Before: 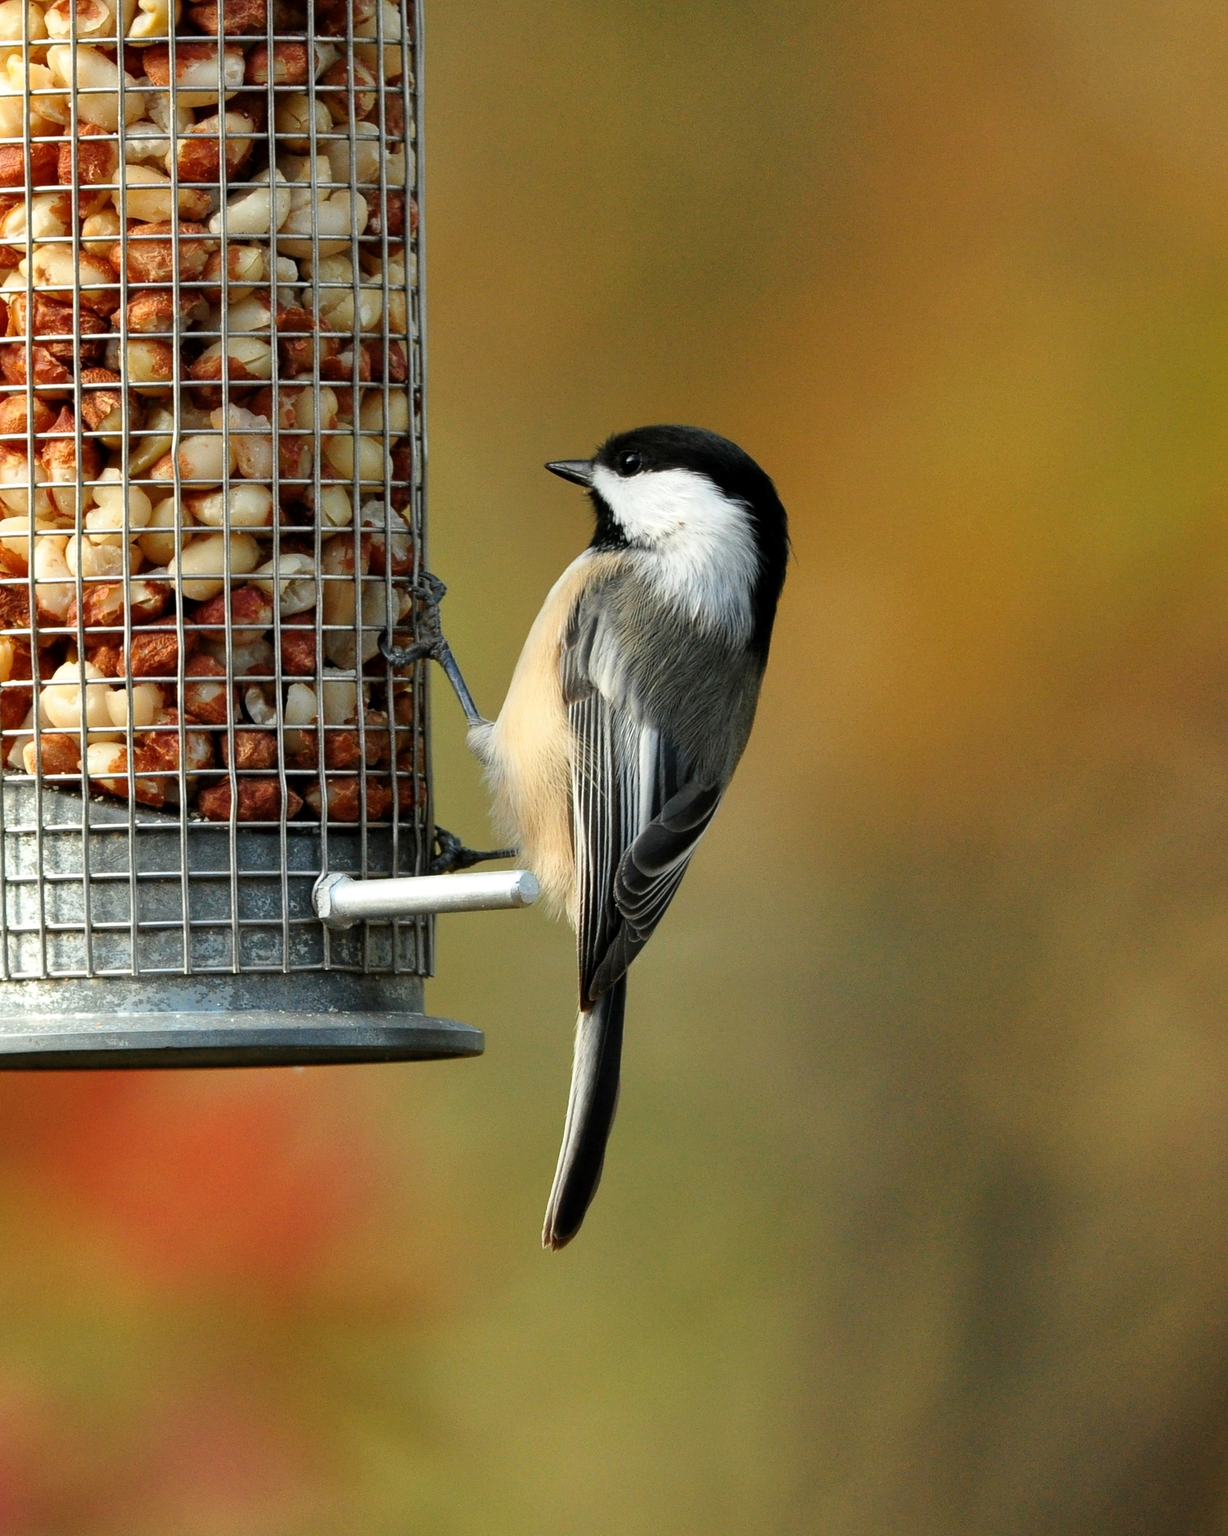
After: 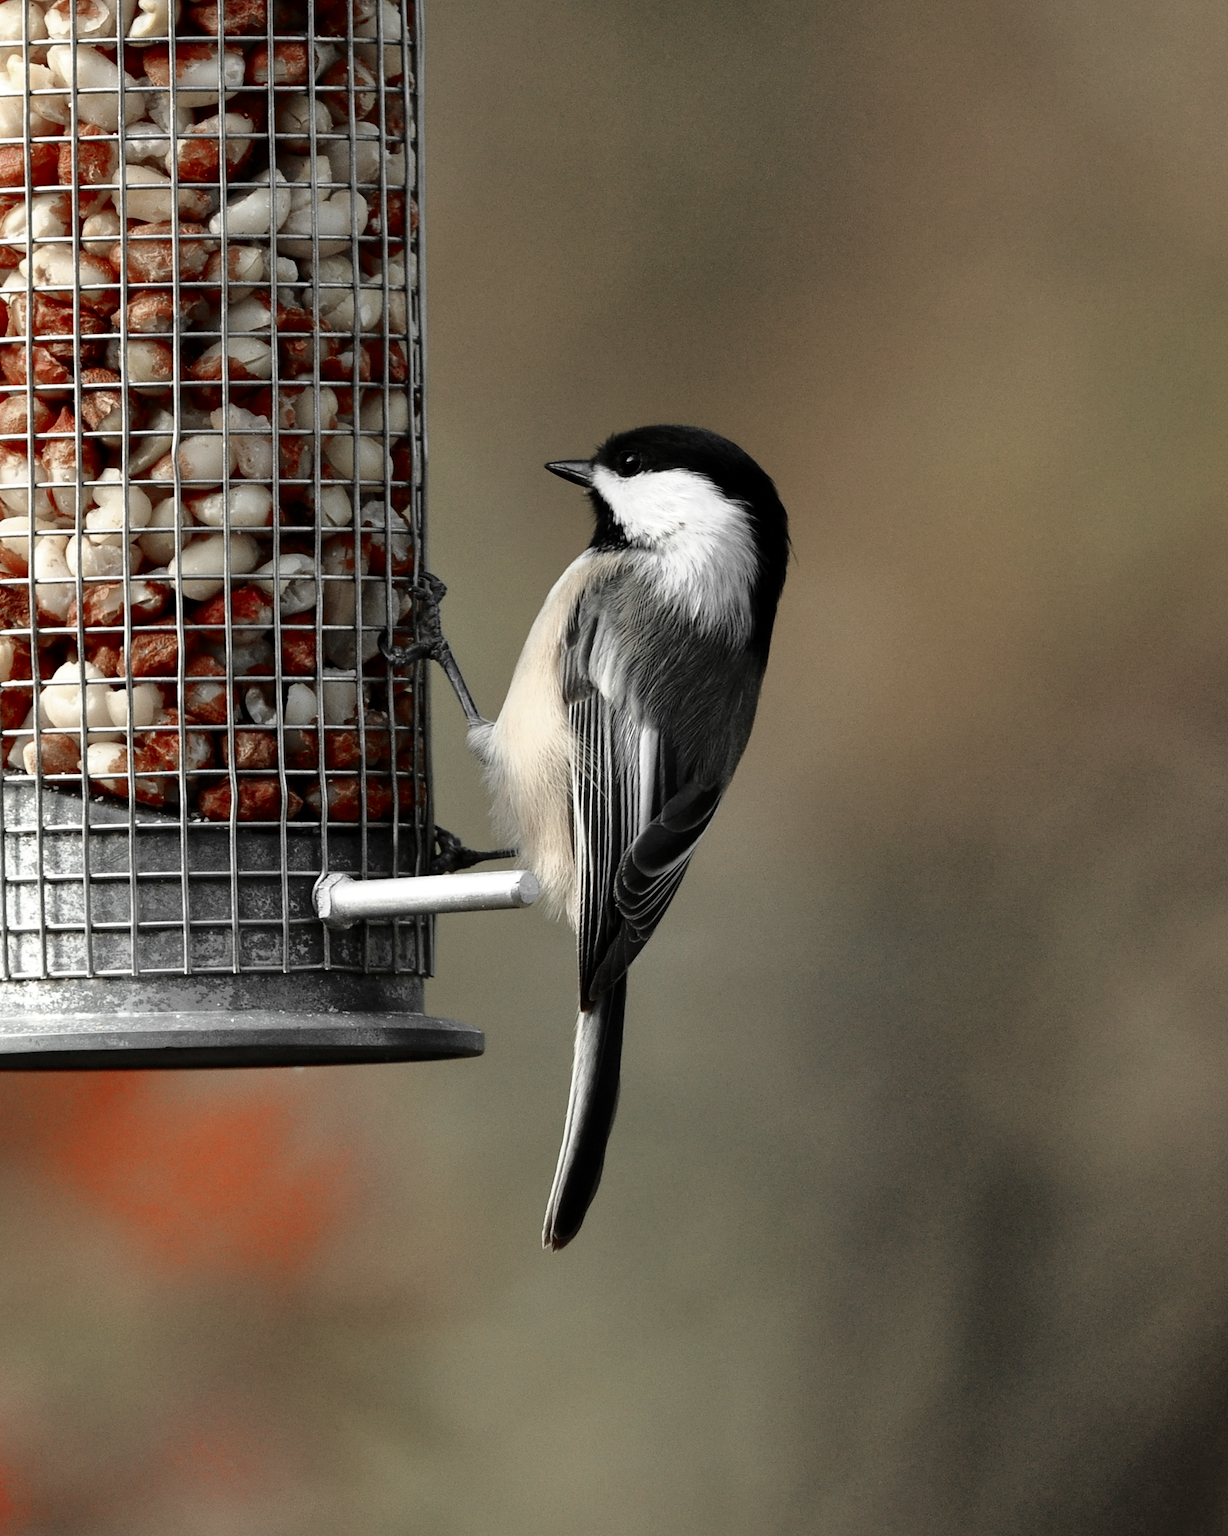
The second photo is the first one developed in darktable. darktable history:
exposure: compensate highlight preservation false
color zones: curves: ch1 [(0, 0.831) (0.08, 0.771) (0.157, 0.268) (0.241, 0.207) (0.562, -0.005) (0.714, -0.013) (0.876, 0.01) (1, 0.831)]
tone curve: curves: ch0 [(0, 0) (0.224, 0.12) (0.375, 0.296) (0.528, 0.472) (0.681, 0.634) (0.8, 0.766) (0.873, 0.877) (1, 1)], preserve colors basic power
